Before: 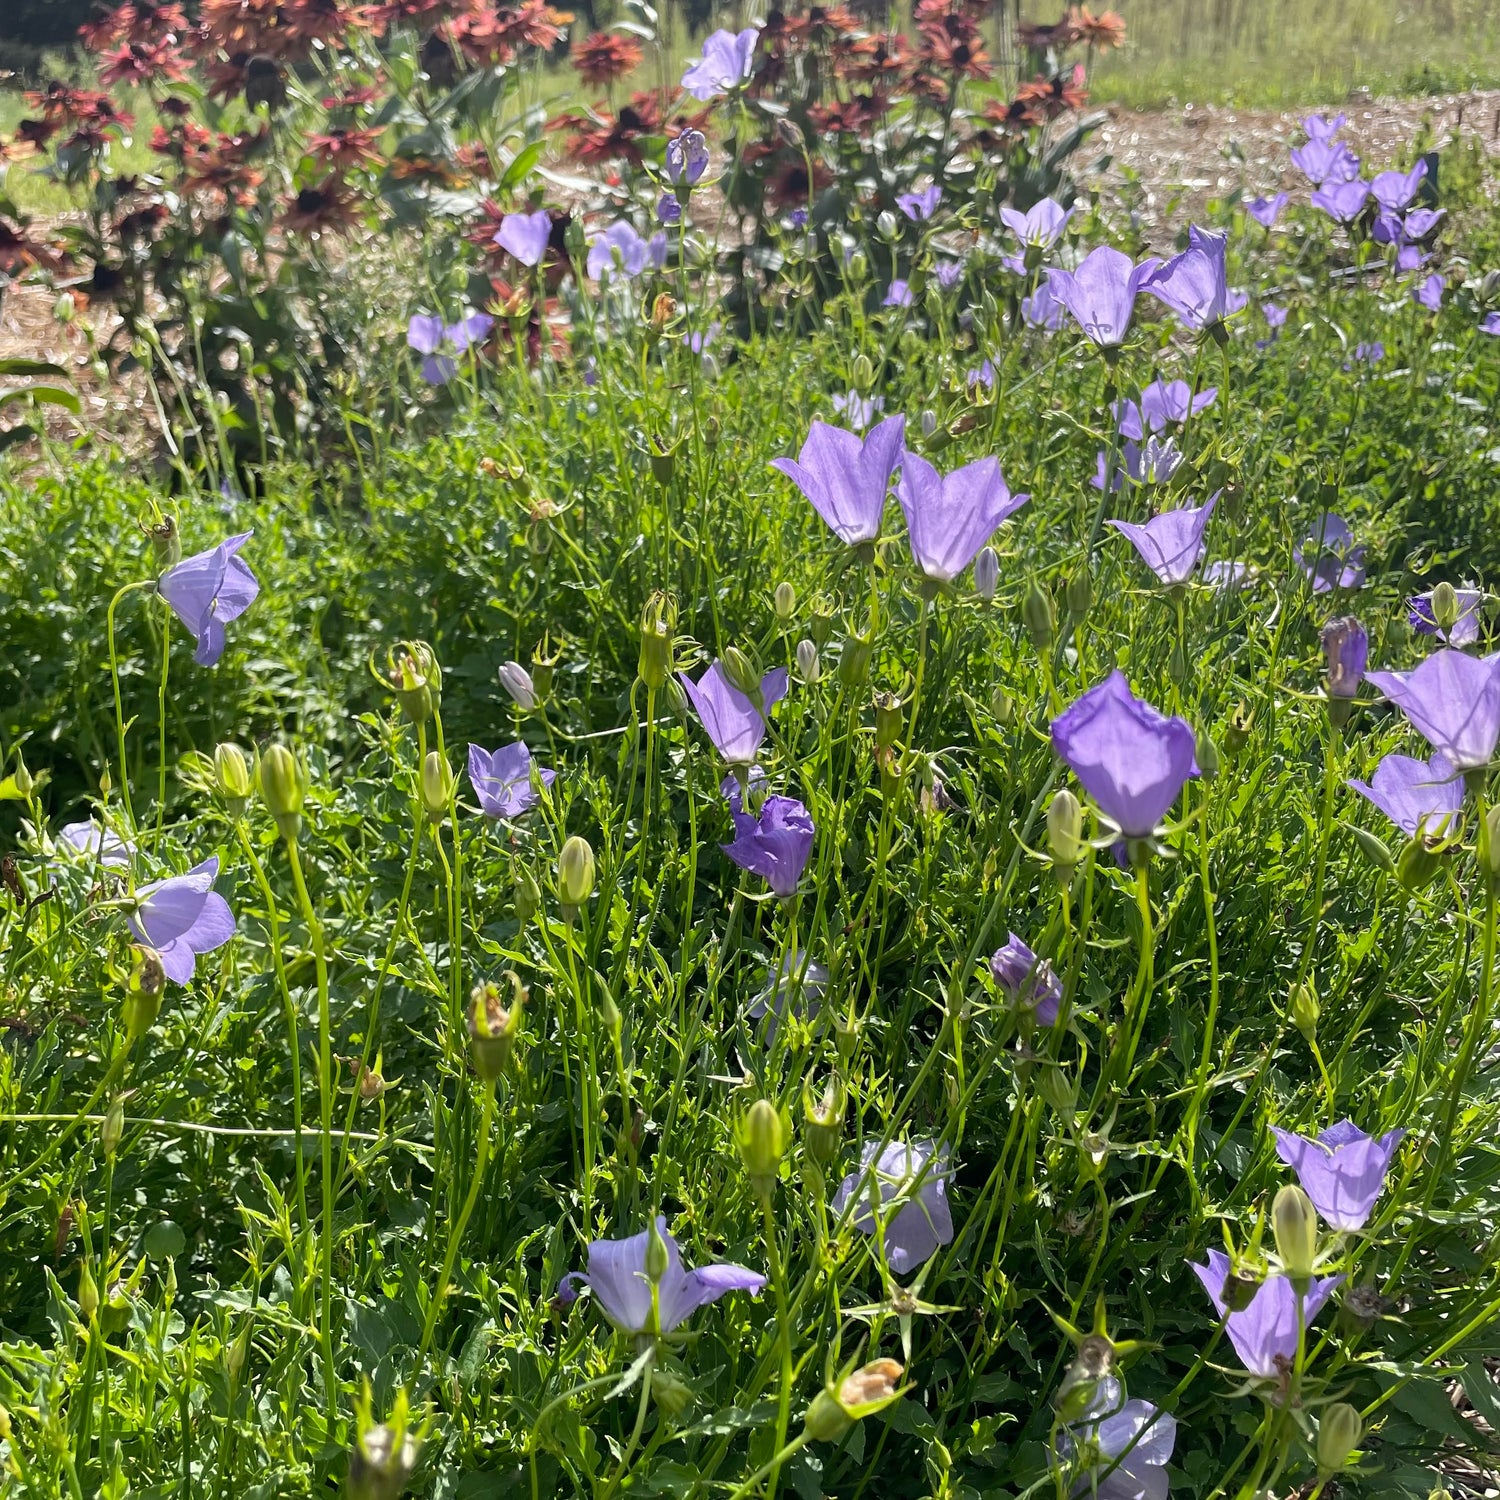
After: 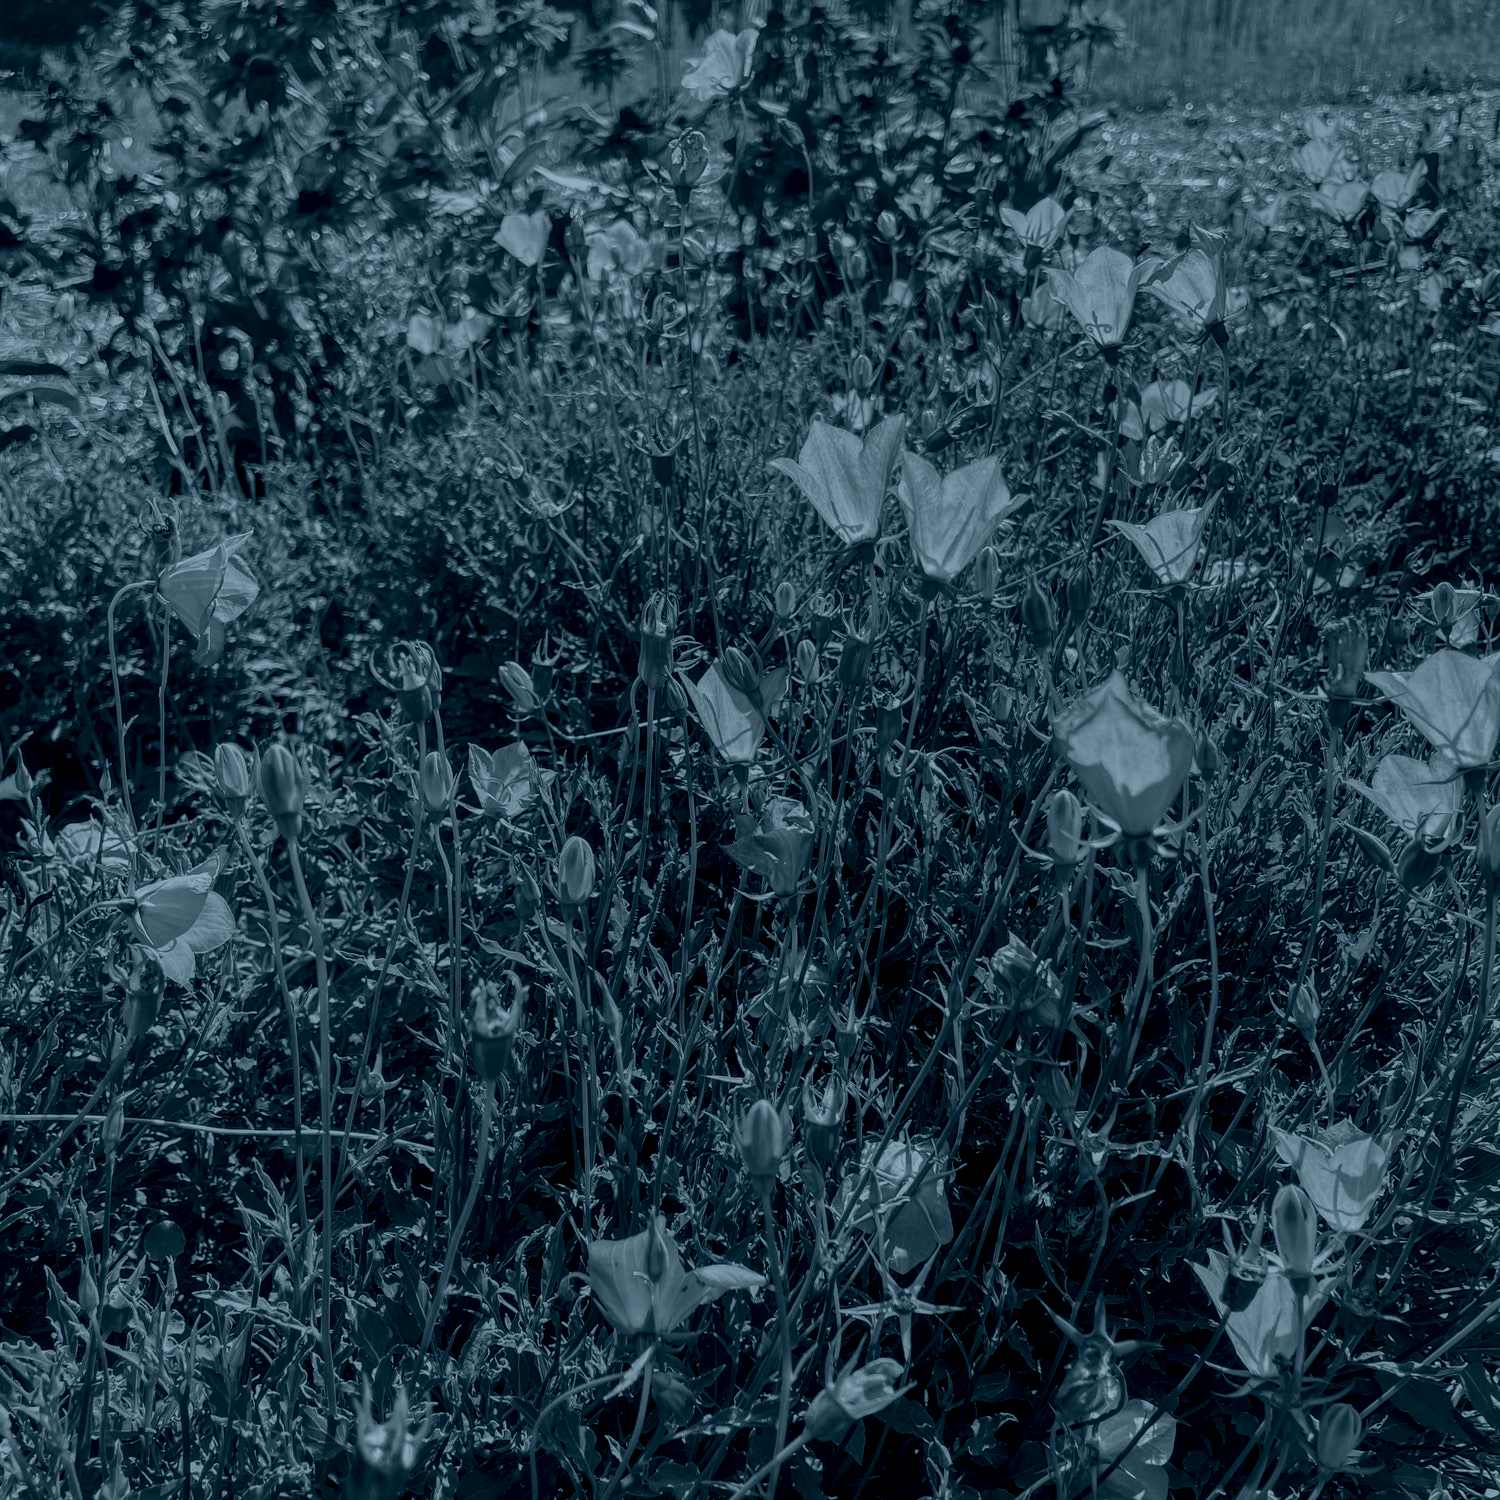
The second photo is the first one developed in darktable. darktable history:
tone equalizer: -8 EV -0.417 EV, -7 EV -0.389 EV, -6 EV -0.333 EV, -5 EV -0.222 EV, -3 EV 0.222 EV, -2 EV 0.333 EV, -1 EV 0.389 EV, +0 EV 0.417 EV, edges refinement/feathering 500, mask exposure compensation -1.57 EV, preserve details no
local contrast: highlights 65%, shadows 54%, detail 169%, midtone range 0.514
colorize: hue 194.4°, saturation 29%, source mix 61.75%, lightness 3.98%, version 1
contrast brightness saturation: contrast -0.1, brightness 0.05, saturation 0.08
color calibration: output gray [0.21, 0.42, 0.37, 0], gray › normalize channels true, illuminant same as pipeline (D50), adaptation XYZ, x 0.346, y 0.359, gamut compression 0
